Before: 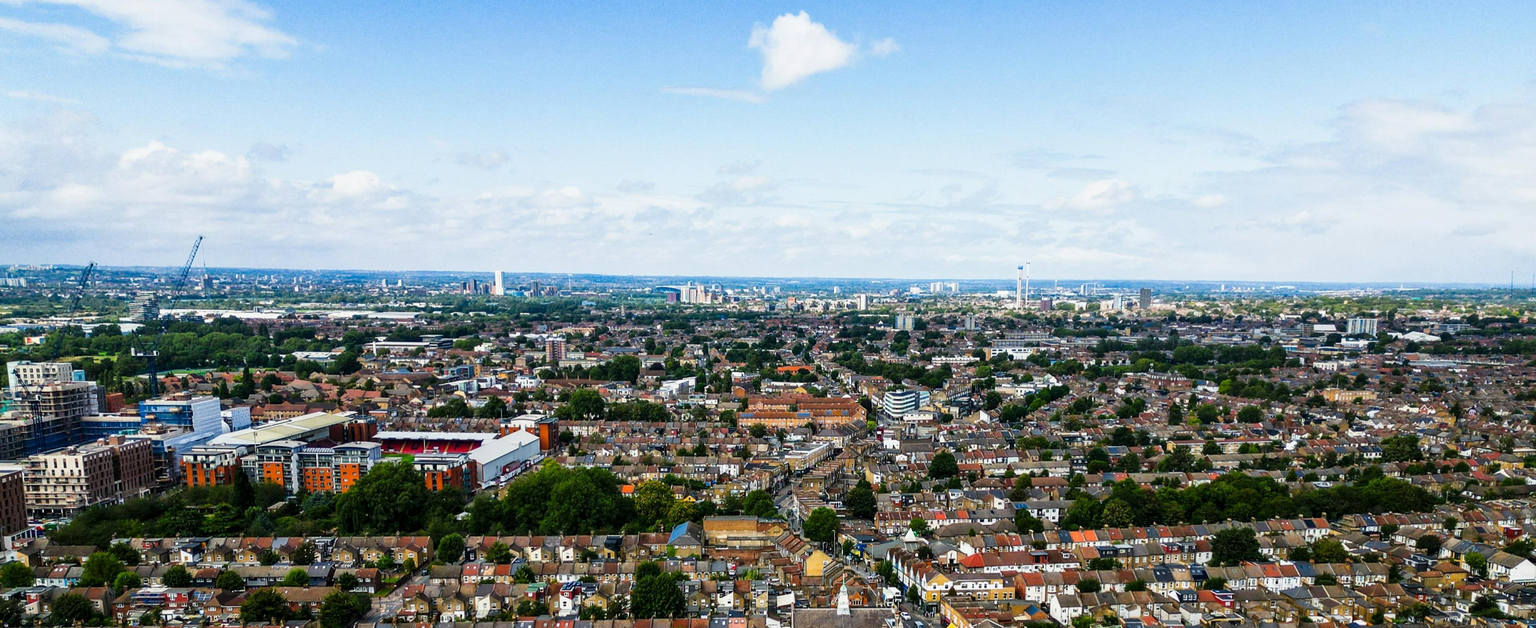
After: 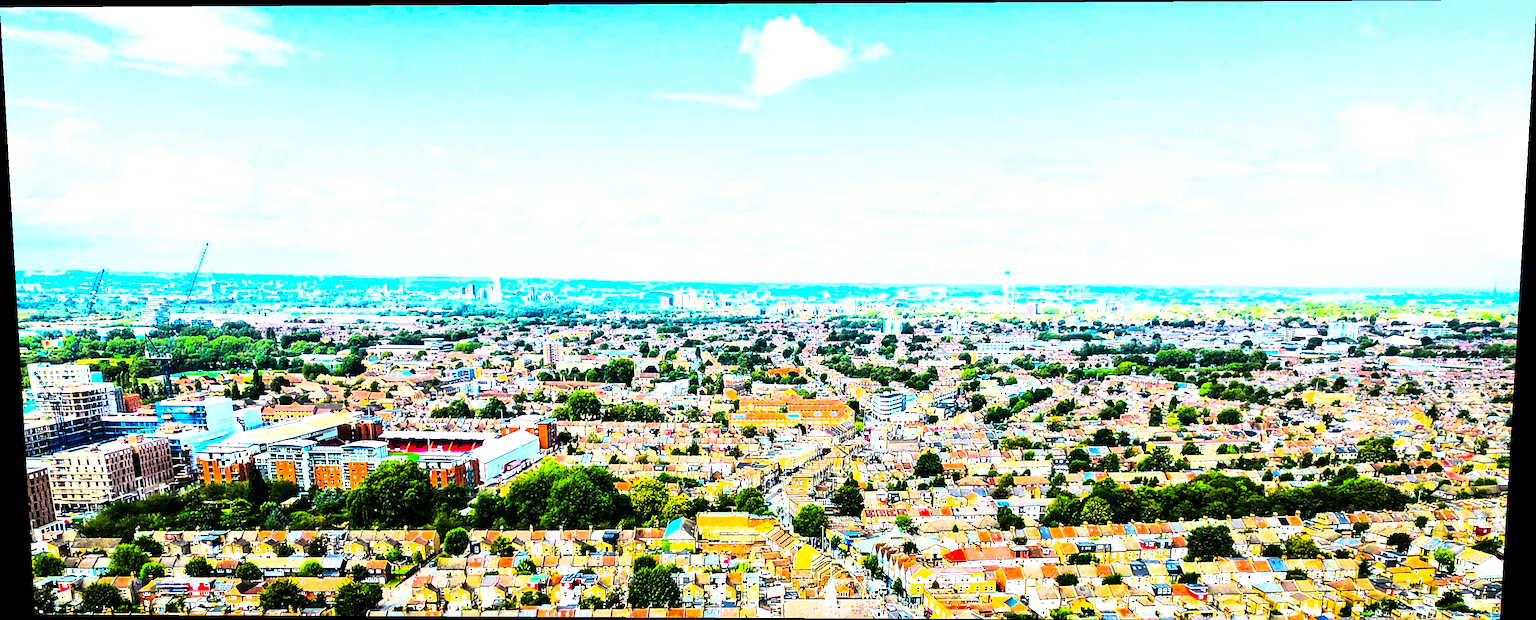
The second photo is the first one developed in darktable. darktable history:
rotate and perspective: lens shift (vertical) 0.048, lens shift (horizontal) -0.024, automatic cropping off
white balance: emerald 1
sharpen: on, module defaults
vibrance: on, module defaults
color balance rgb: perceptual saturation grading › global saturation 25%, perceptual brilliance grading › global brilliance 35%, perceptual brilliance grading › highlights 50%, perceptual brilliance grading › mid-tones 60%, perceptual brilliance grading › shadows 35%, global vibrance 20%
rgb curve: curves: ch0 [(0, 0) (0.21, 0.15) (0.24, 0.21) (0.5, 0.75) (0.75, 0.96) (0.89, 0.99) (1, 1)]; ch1 [(0, 0.02) (0.21, 0.13) (0.25, 0.2) (0.5, 0.67) (0.75, 0.9) (0.89, 0.97) (1, 1)]; ch2 [(0, 0.02) (0.21, 0.13) (0.25, 0.2) (0.5, 0.67) (0.75, 0.9) (0.89, 0.97) (1, 1)], compensate middle gray true
